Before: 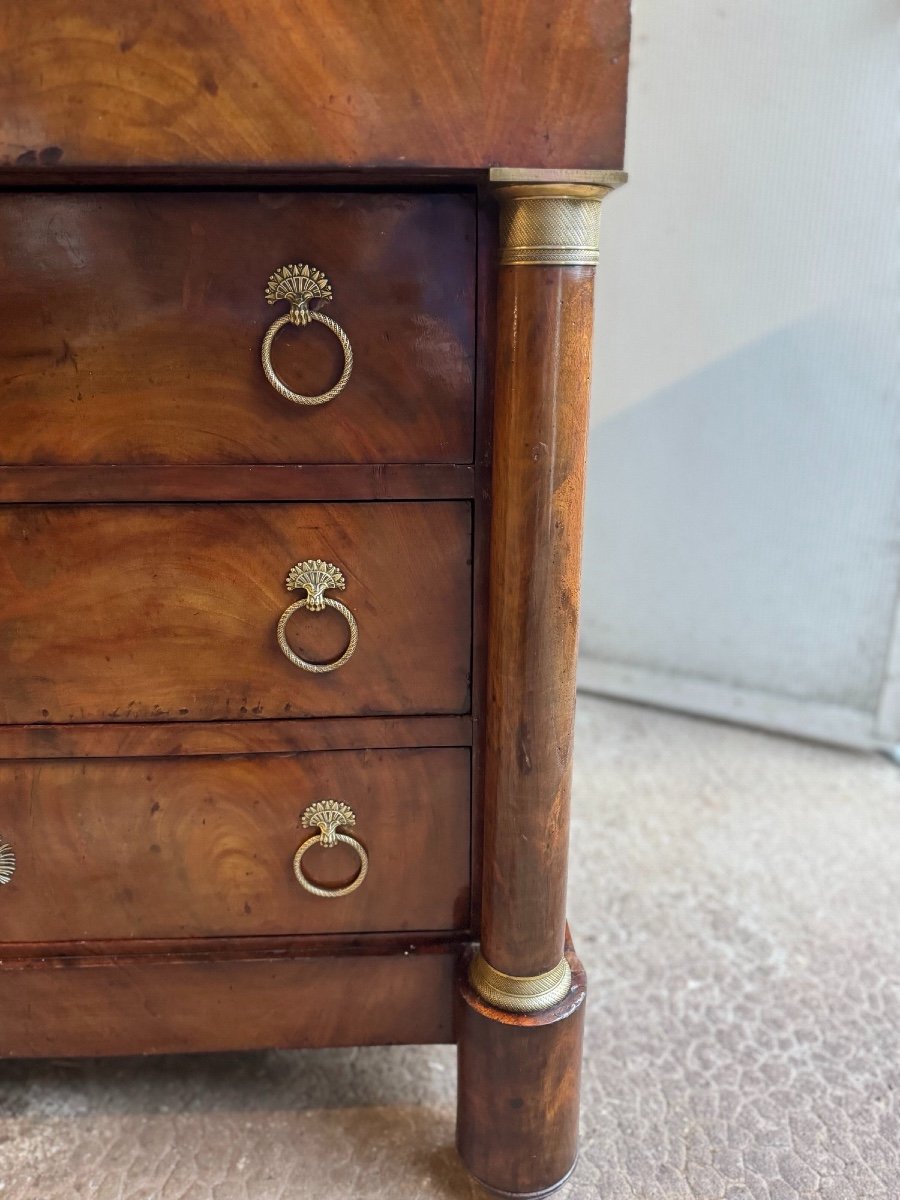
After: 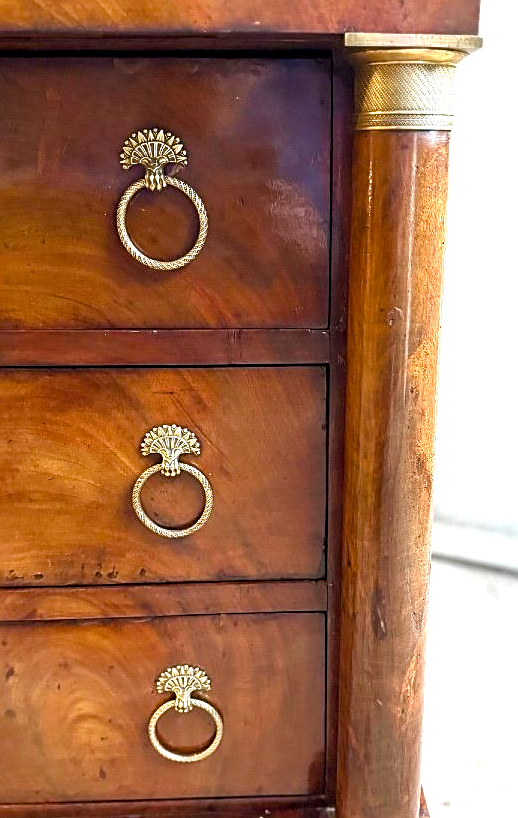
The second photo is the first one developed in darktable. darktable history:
exposure: black level correction 0.001, exposure 0.499 EV, compensate exposure bias true, compensate highlight preservation false
color balance rgb: perceptual saturation grading › global saturation 0.994%, perceptual saturation grading › highlights -15.871%, perceptual saturation grading › shadows 24.932%, perceptual brilliance grading › global brilliance 18.033%, global vibrance 20%
sharpen: on, module defaults
crop: left 16.212%, top 11.268%, right 26.228%, bottom 20.495%
